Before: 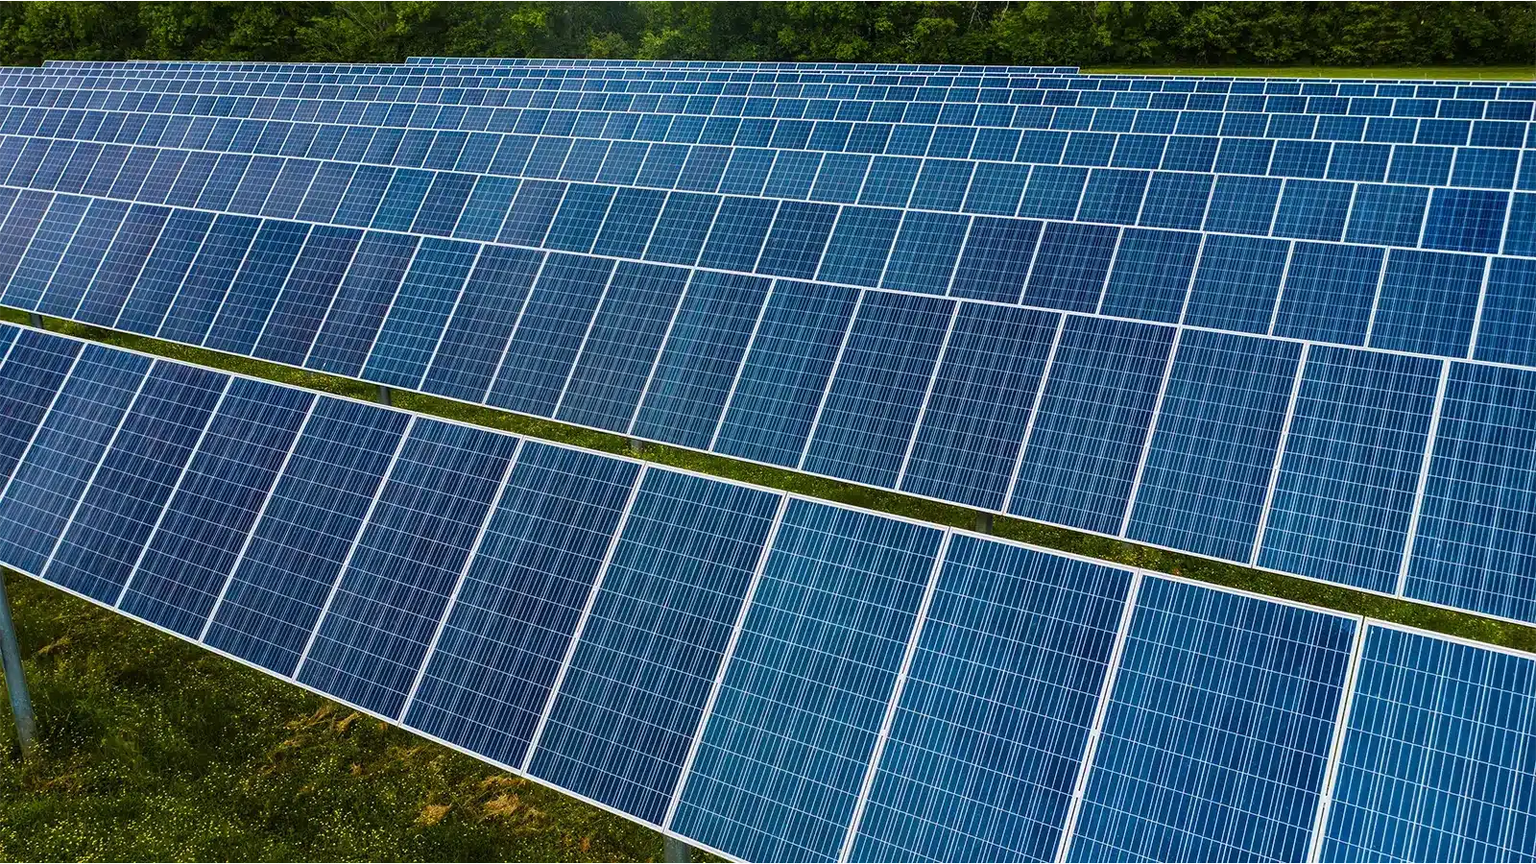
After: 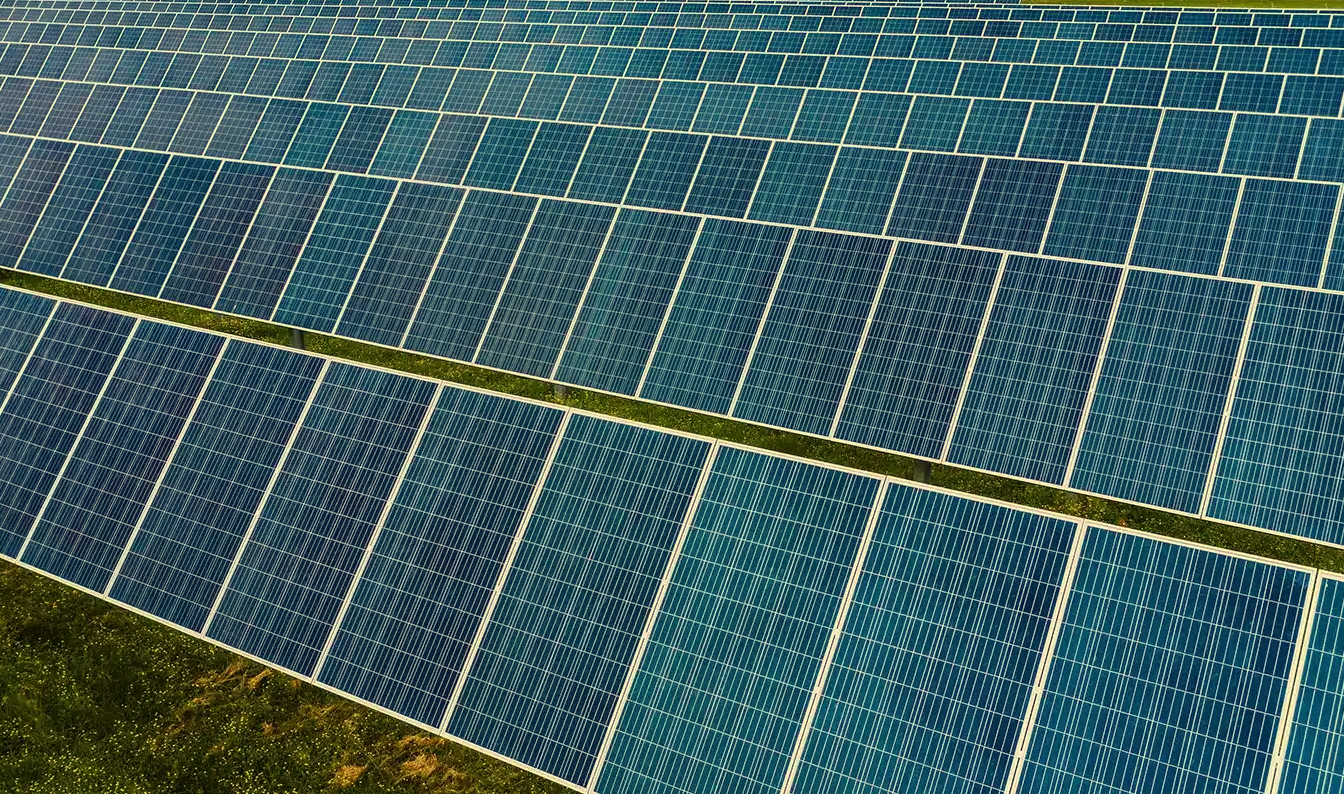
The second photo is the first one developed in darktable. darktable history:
white balance: red 1.08, blue 0.791
crop: left 6.446%, top 8.188%, right 9.538%, bottom 3.548%
